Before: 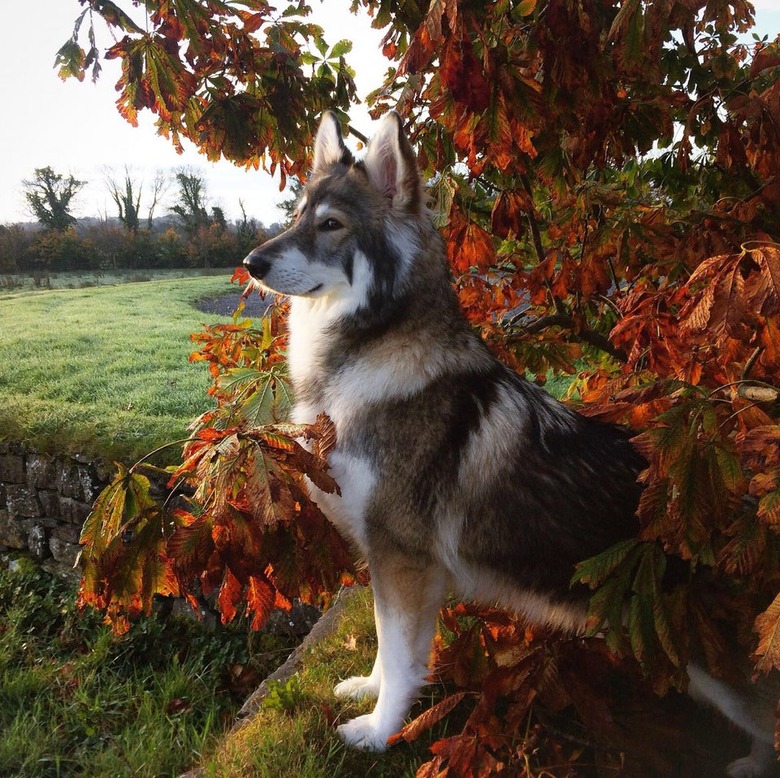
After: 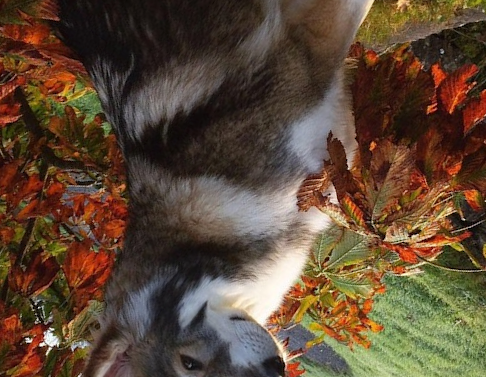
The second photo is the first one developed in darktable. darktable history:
crop and rotate: angle 146.78°, left 9.11%, top 15.583%, right 4.445%, bottom 17.114%
